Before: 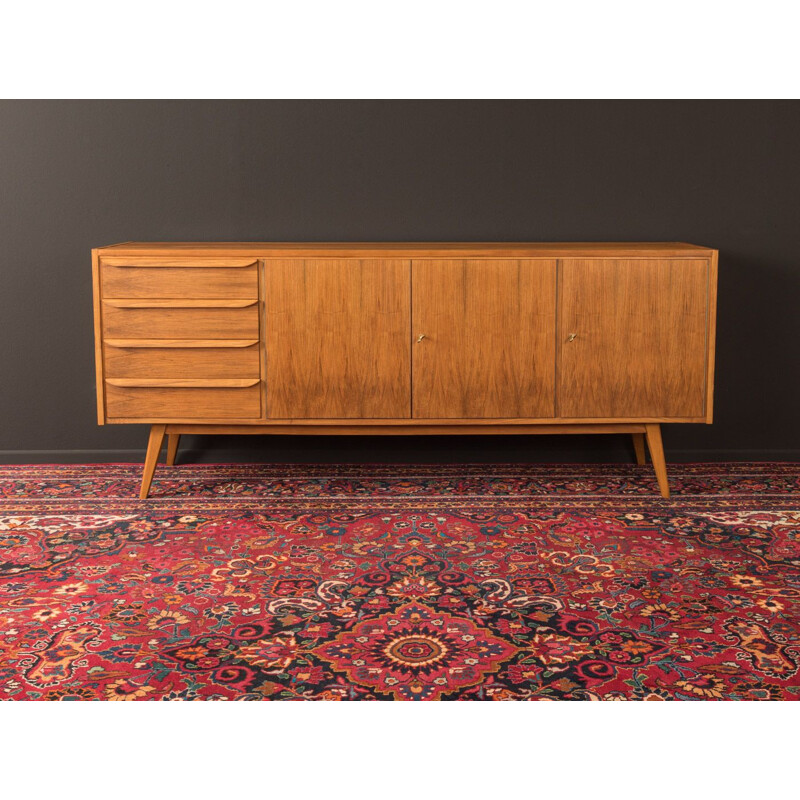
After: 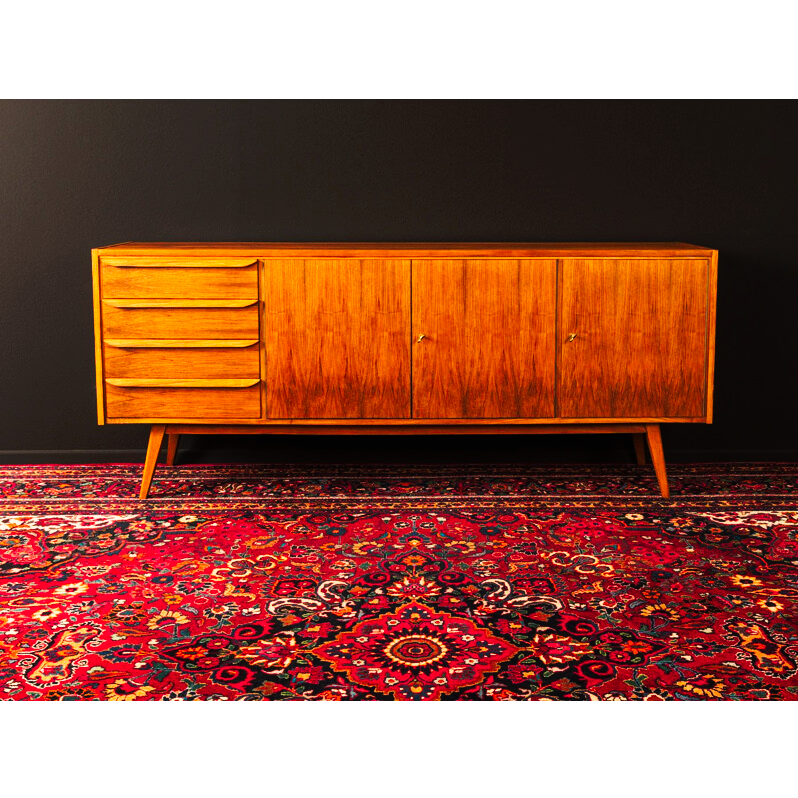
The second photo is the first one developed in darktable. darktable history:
crop: top 0.05%, bottom 0.098%
exposure: exposure 0.128 EV, compensate highlight preservation false
tone curve: curves: ch0 [(0, 0) (0.003, 0.003) (0.011, 0.005) (0.025, 0.005) (0.044, 0.008) (0.069, 0.015) (0.1, 0.023) (0.136, 0.032) (0.177, 0.046) (0.224, 0.072) (0.277, 0.124) (0.335, 0.174) (0.399, 0.253) (0.468, 0.365) (0.543, 0.519) (0.623, 0.675) (0.709, 0.805) (0.801, 0.908) (0.898, 0.97) (1, 1)], preserve colors none
